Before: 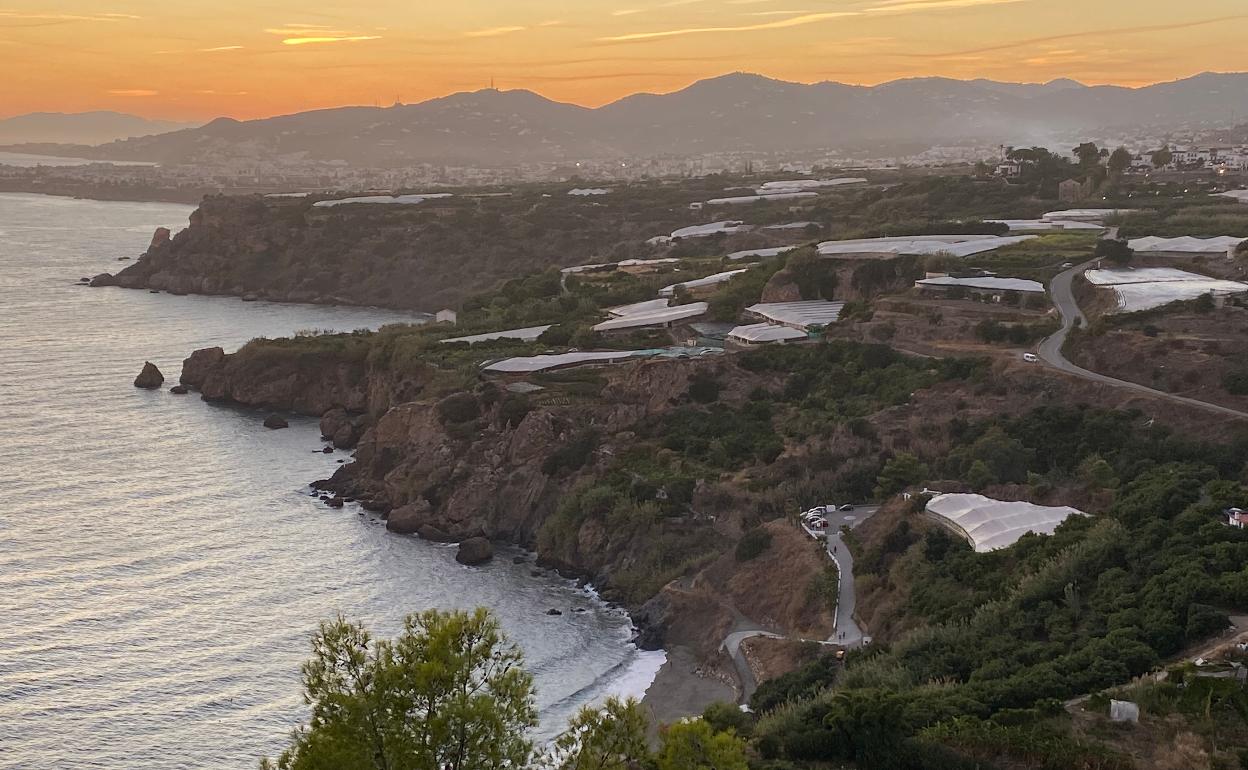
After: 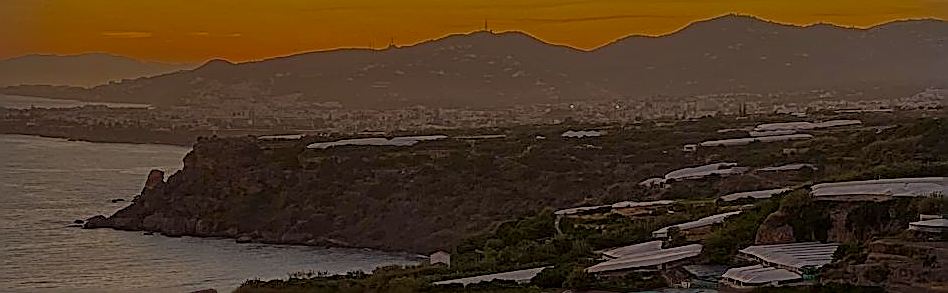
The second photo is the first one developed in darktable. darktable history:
filmic rgb: middle gray luminance 18.24%, black relative exposure -11.21 EV, white relative exposure 3.72 EV, target black luminance 0%, hardness 5.88, latitude 56.94%, contrast 0.964, shadows ↔ highlights balance 49.46%, preserve chrominance no, color science v3 (2019), use custom middle-gray values true
local contrast: on, module defaults
vignetting: fall-off start 88.58%, fall-off radius 44.34%, brightness -0.21, center (0.034, -0.093), width/height ratio 1.158
color balance rgb: highlights gain › chroma 3.054%, highlights gain › hue 60.11°, global offset › luminance 0.241%, linear chroma grading › global chroma 0.604%, perceptual saturation grading › global saturation 31.254%, perceptual brilliance grading › global brilliance -48.15%, global vibrance 39.35%
exposure: black level correction 0.001, exposure 0.015 EV, compensate exposure bias true, compensate highlight preservation false
sharpen: amount 1.878
crop: left 0.536%, top 7.63%, right 23.492%, bottom 54.263%
